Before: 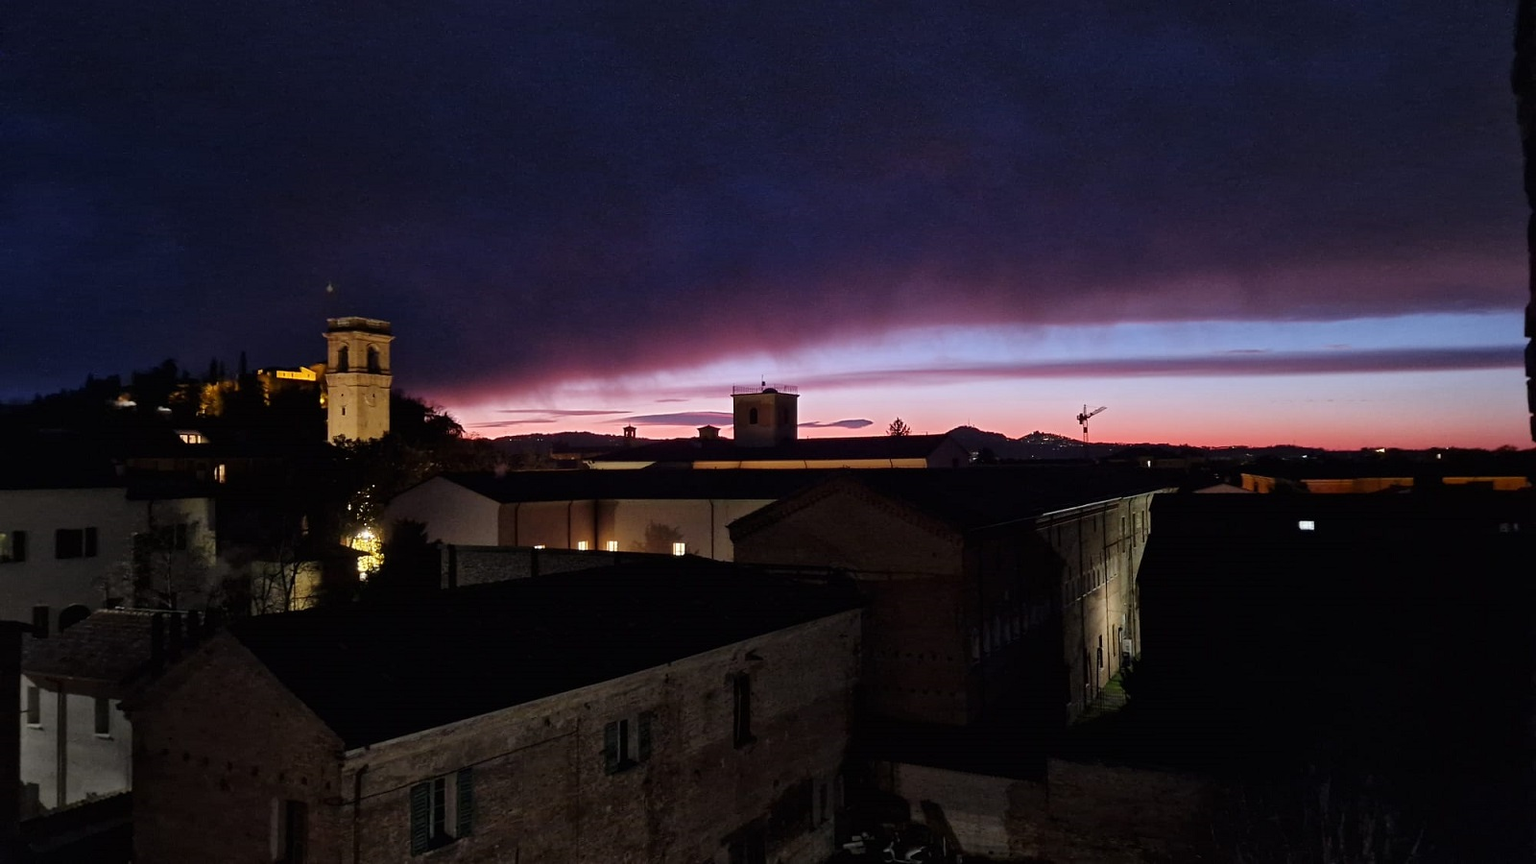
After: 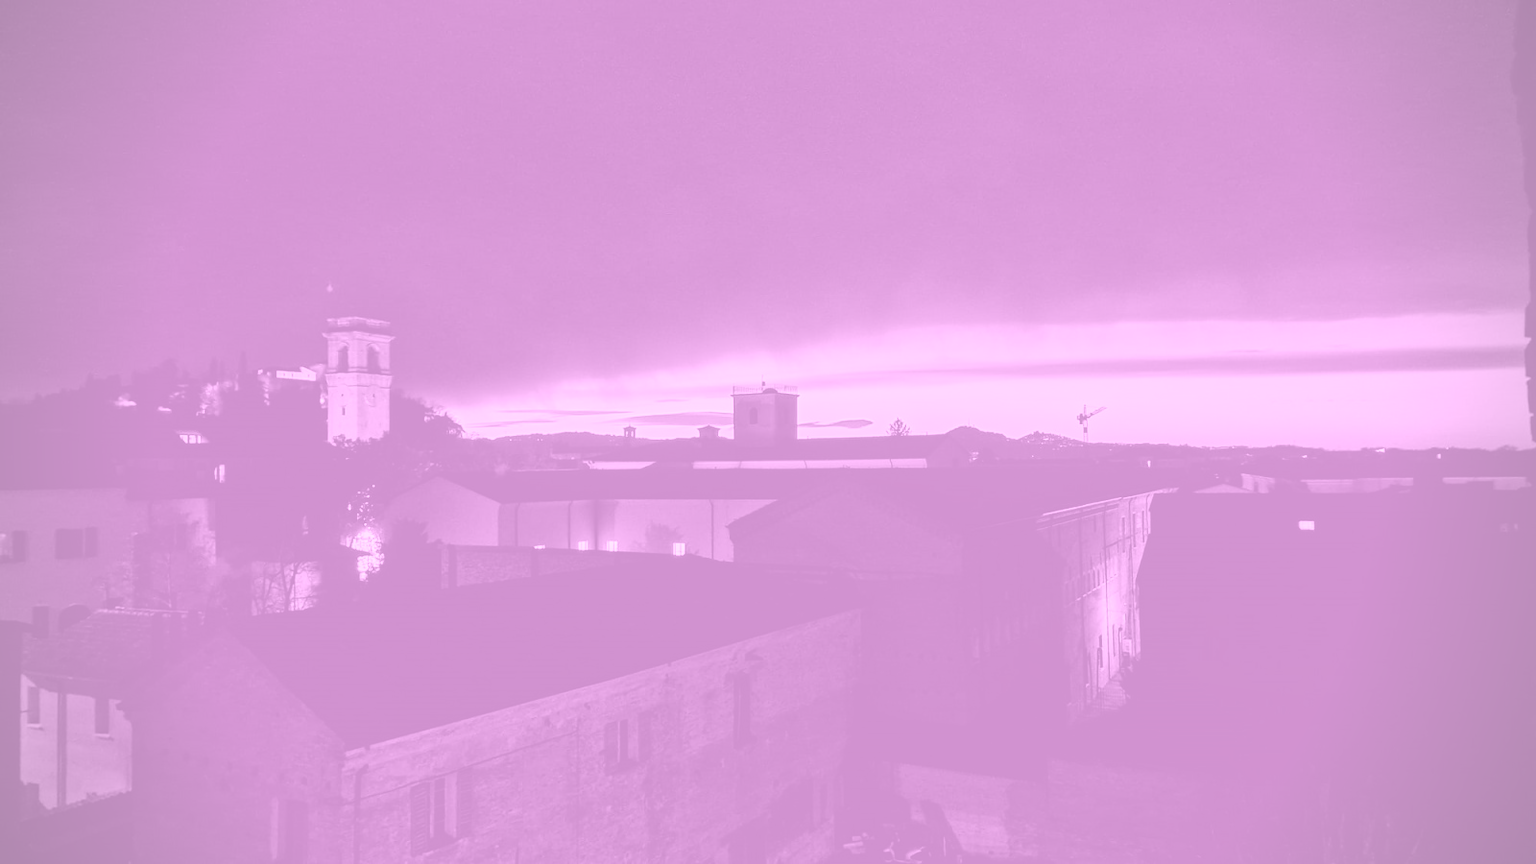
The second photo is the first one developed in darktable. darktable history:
vignetting: fall-off radius 63.6%
local contrast: on, module defaults
colorize: hue 331.2°, saturation 75%, source mix 30.28%, lightness 70.52%, version 1
contrast brightness saturation: contrast 0.1, saturation -0.3
